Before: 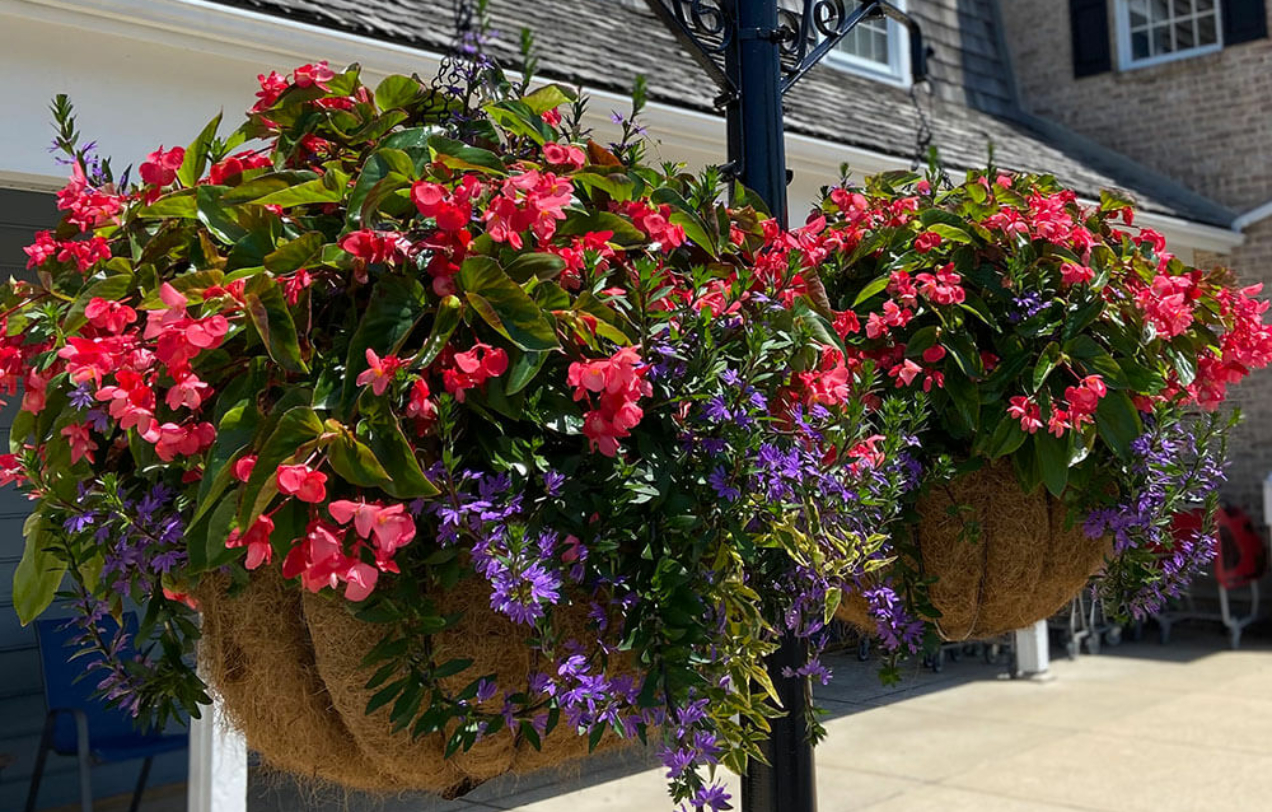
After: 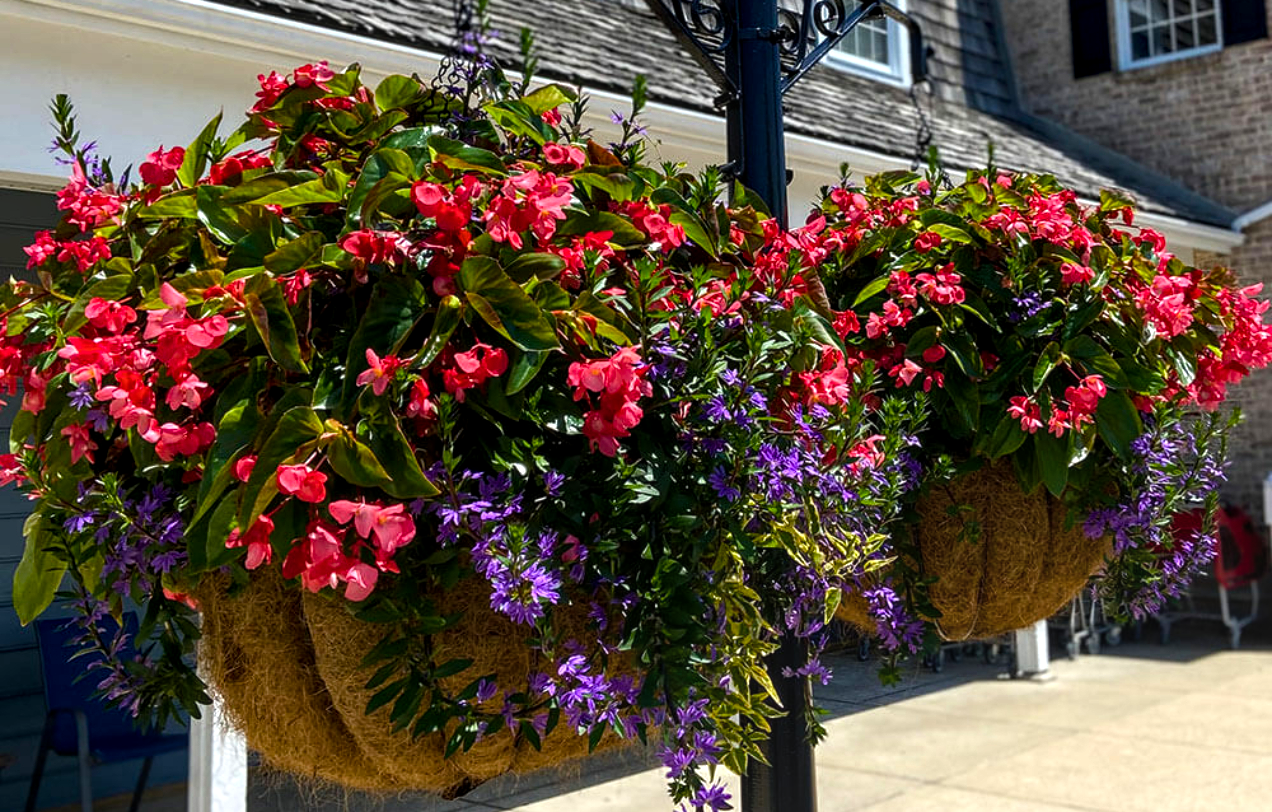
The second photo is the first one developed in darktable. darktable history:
local contrast: on, module defaults
color balance rgb: shadows lift › luminance -20%, power › hue 72.24°, highlights gain › luminance 15%, global offset › hue 171.6°, perceptual saturation grading › highlights -15%, perceptual saturation grading › shadows 25%, global vibrance 35%, contrast 10%
